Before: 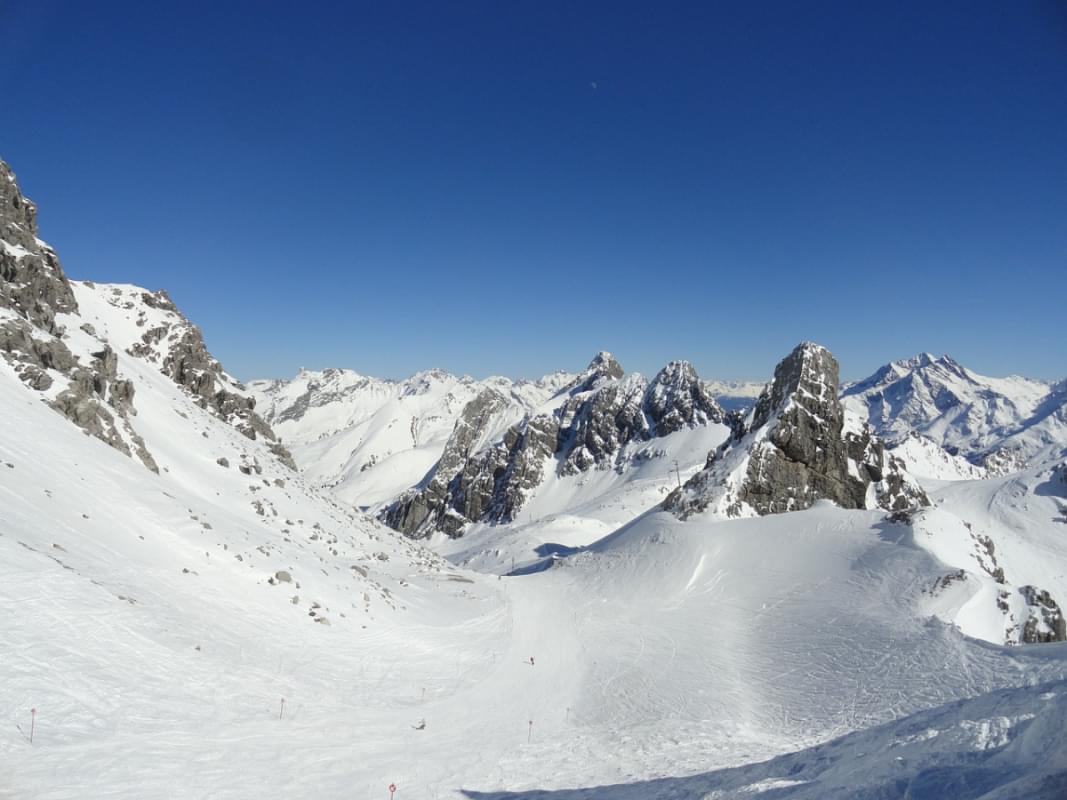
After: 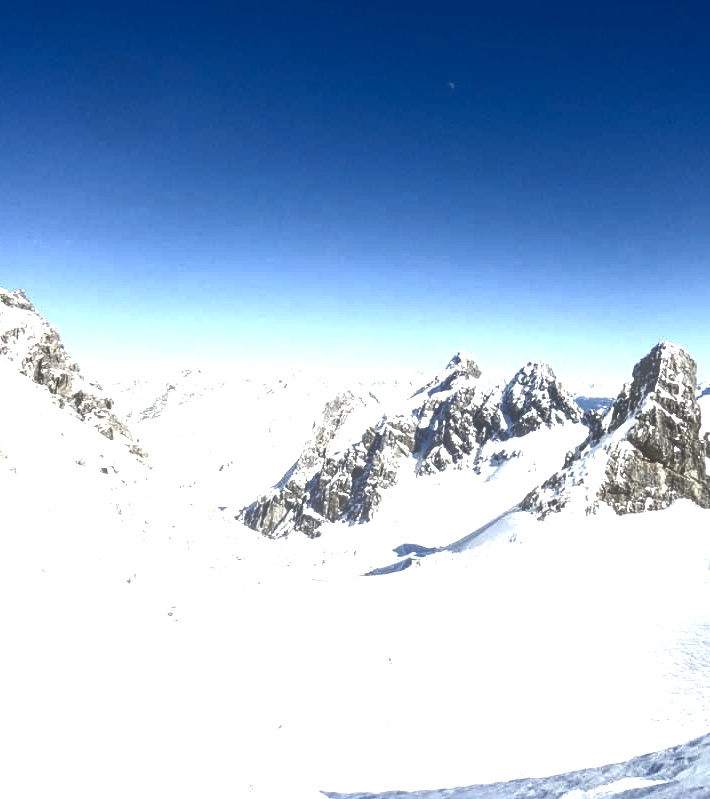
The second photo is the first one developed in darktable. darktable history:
local contrast: highlights 49%, shadows 1%, detail 98%
crop and rotate: left 13.325%, right 20.06%
contrast brightness saturation: contrast 0.502, saturation -0.082
exposure: black level correction -0.016, compensate highlight preservation false
levels: levels [0, 0.374, 0.749]
